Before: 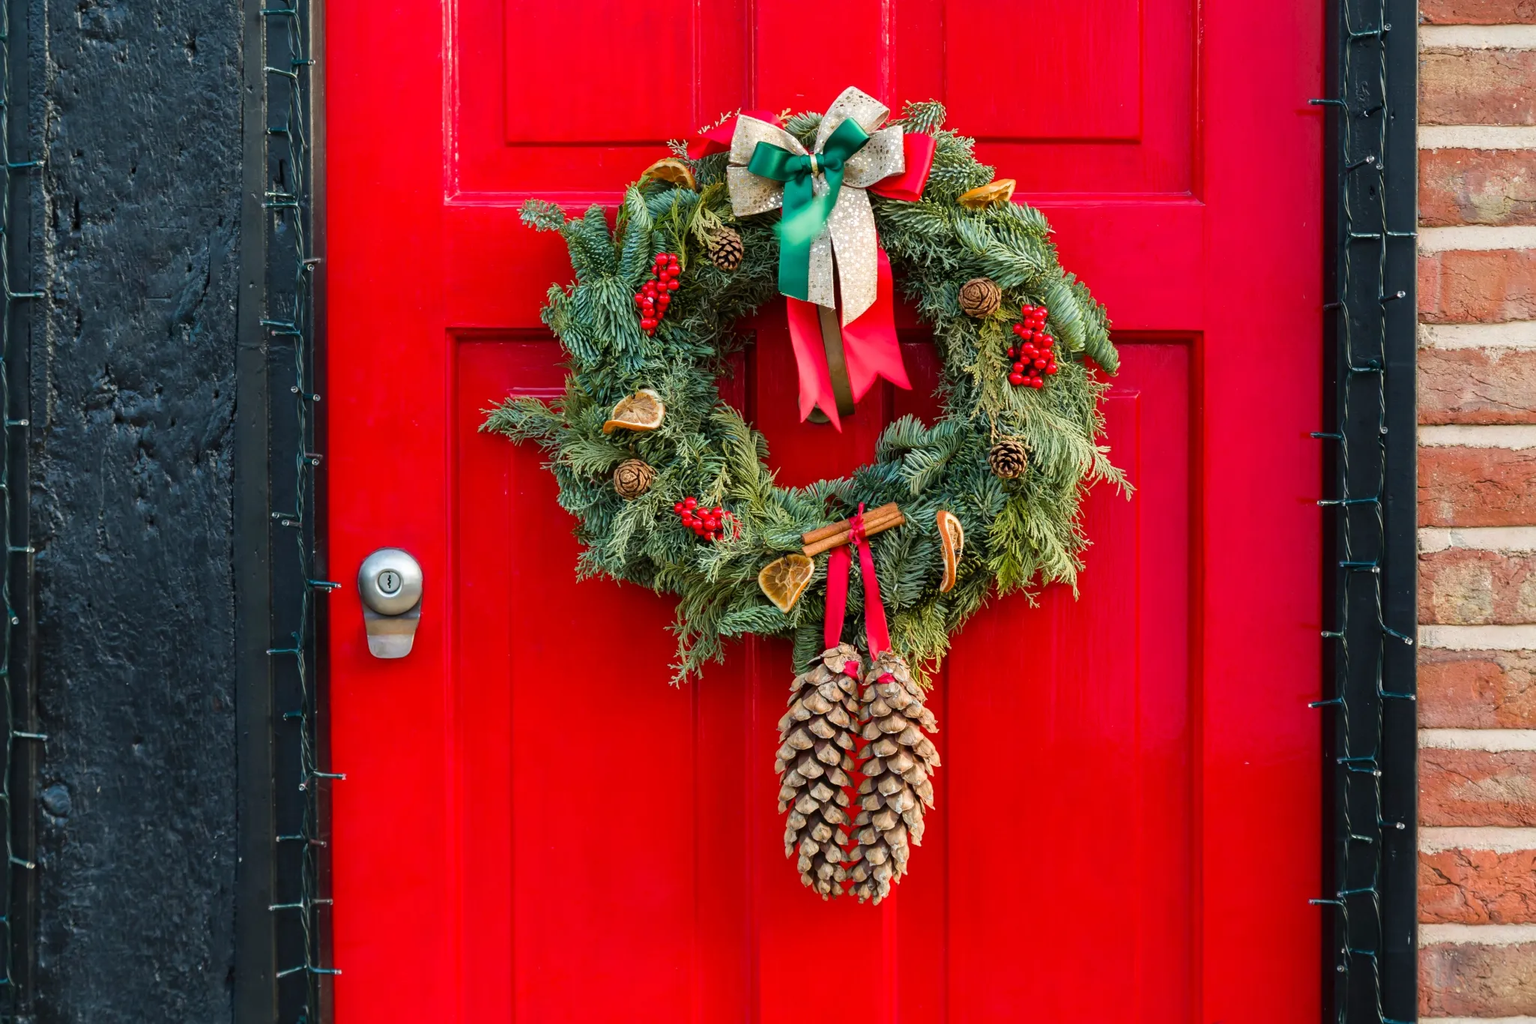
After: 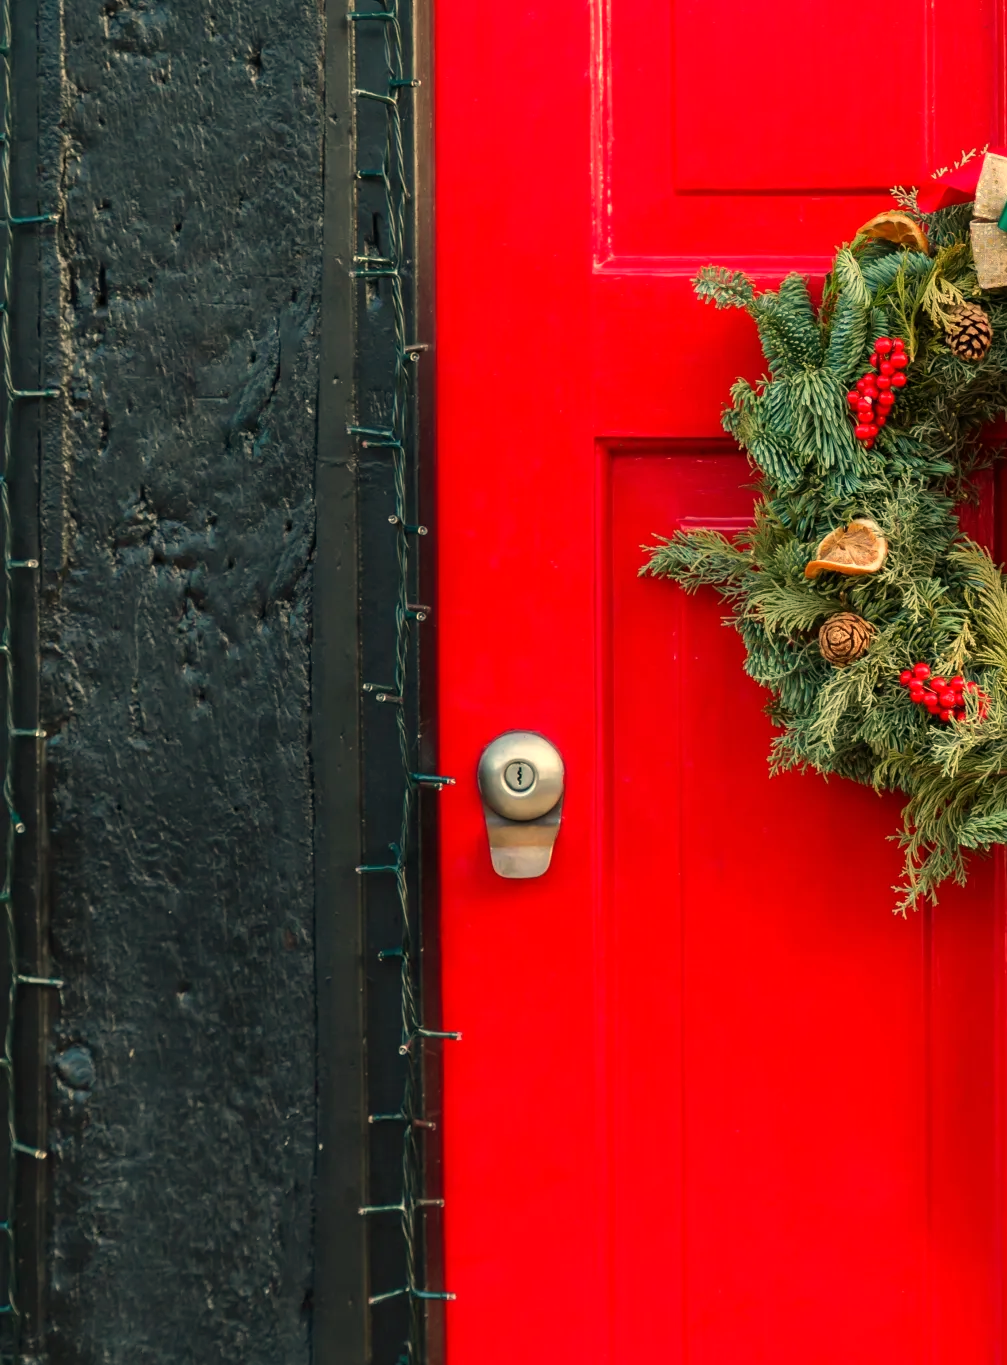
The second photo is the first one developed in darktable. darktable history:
crop and rotate: left 0%, top 0%, right 50.845%
white balance: red 1.138, green 0.996, blue 0.812
